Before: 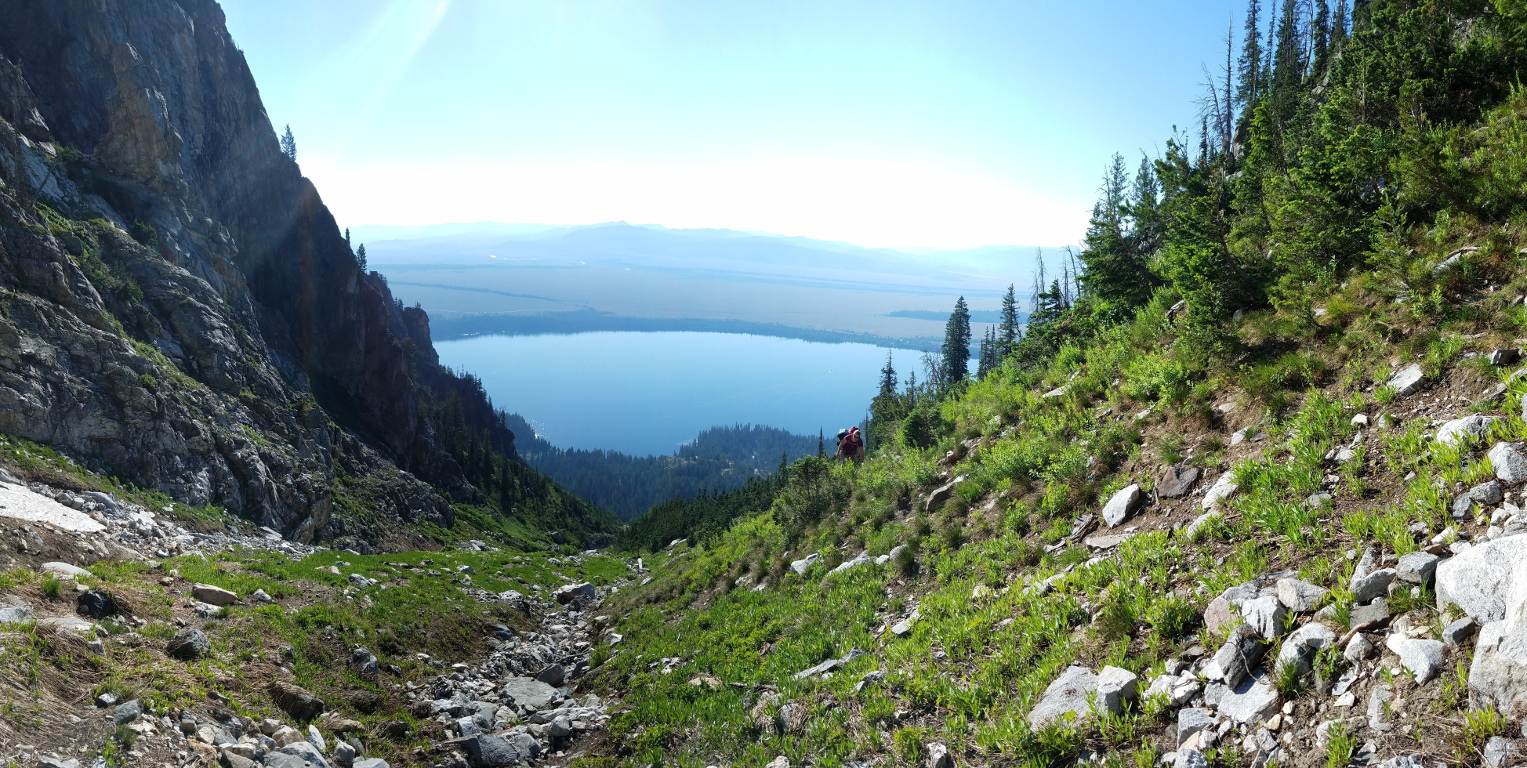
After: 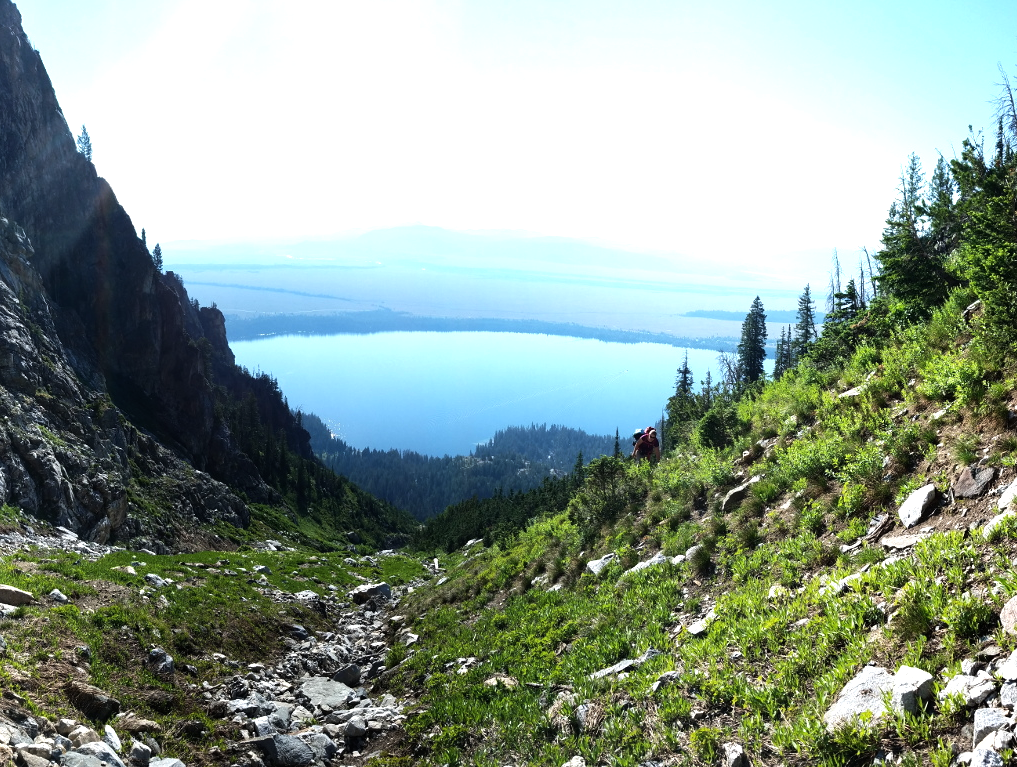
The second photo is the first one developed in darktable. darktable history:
tone equalizer: -8 EV -0.75 EV, -7 EV -0.7 EV, -6 EV -0.6 EV, -5 EV -0.4 EV, -3 EV 0.4 EV, -2 EV 0.6 EV, -1 EV 0.7 EV, +0 EV 0.75 EV, edges refinement/feathering 500, mask exposure compensation -1.57 EV, preserve details no
crop and rotate: left 13.409%, right 19.924%
